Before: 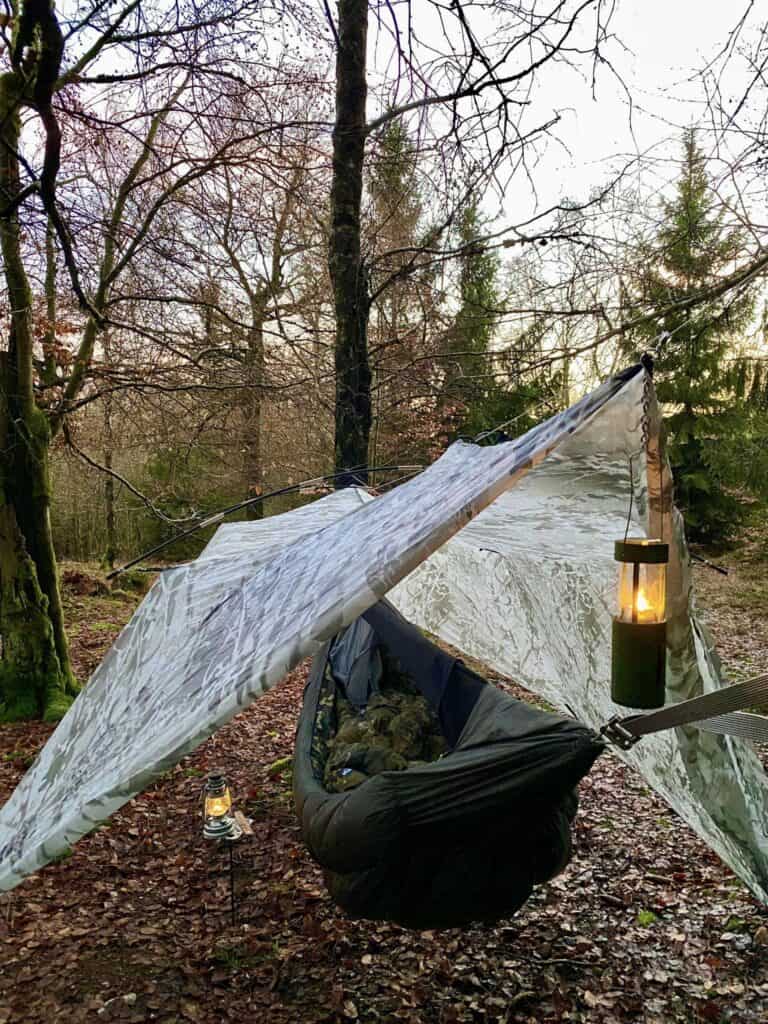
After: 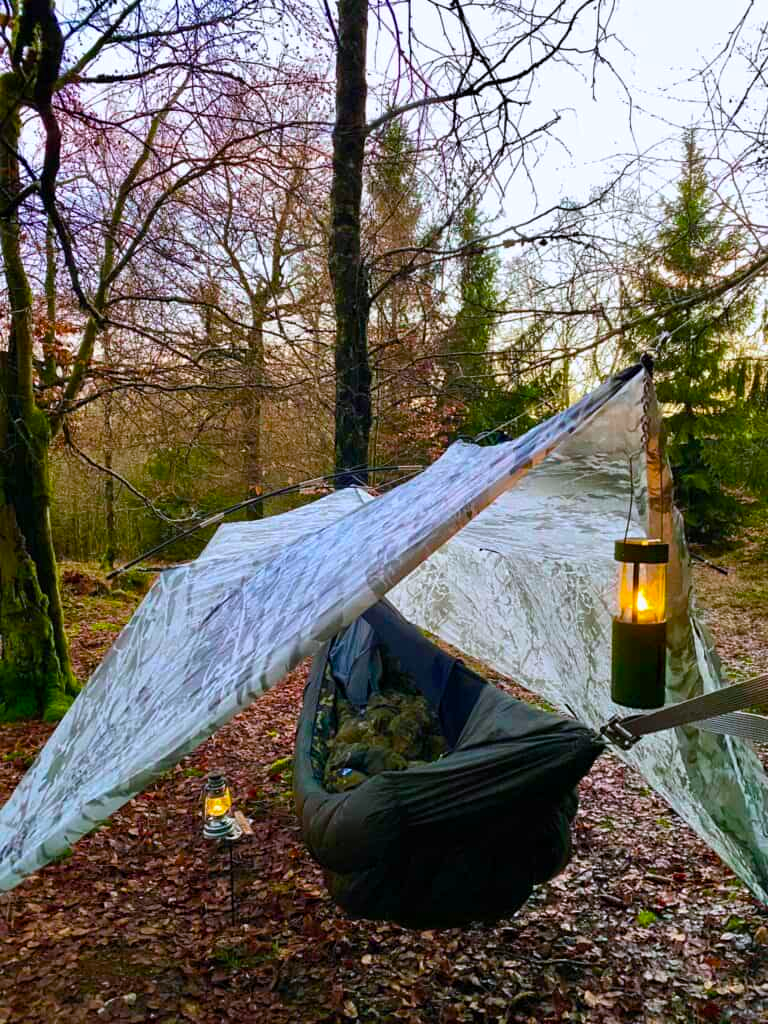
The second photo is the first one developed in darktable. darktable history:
color balance rgb: linear chroma grading › global chroma 15%, perceptual saturation grading › global saturation 30%
color calibration: illuminant as shot in camera, x 0.358, y 0.373, temperature 4628.91 K
